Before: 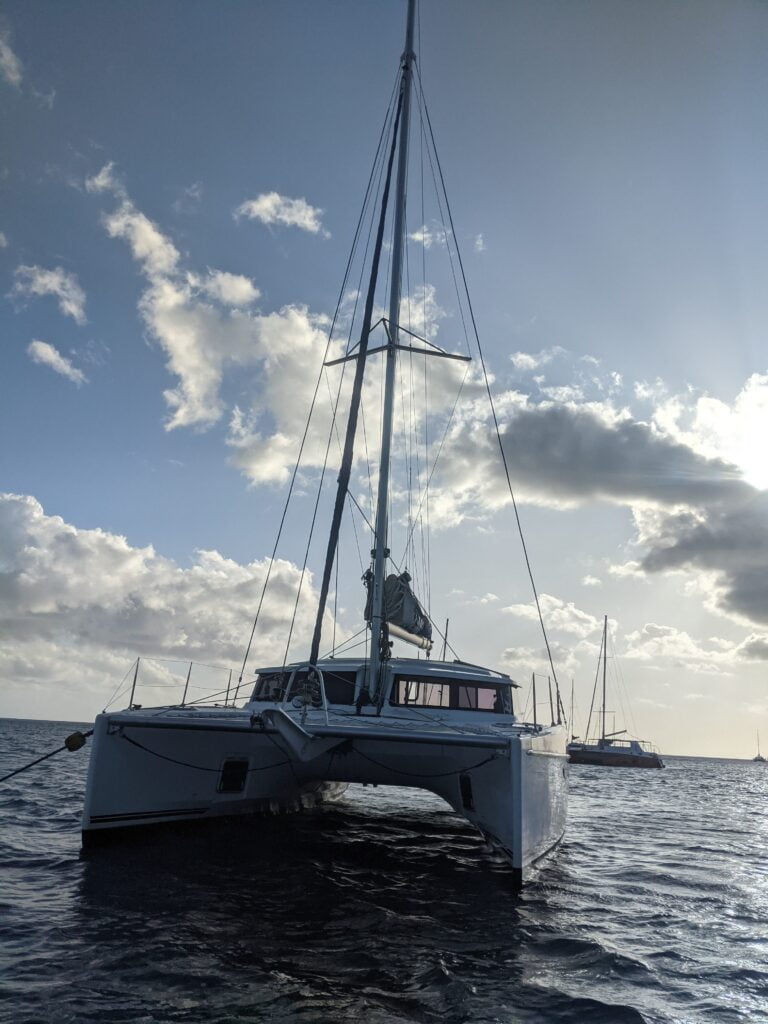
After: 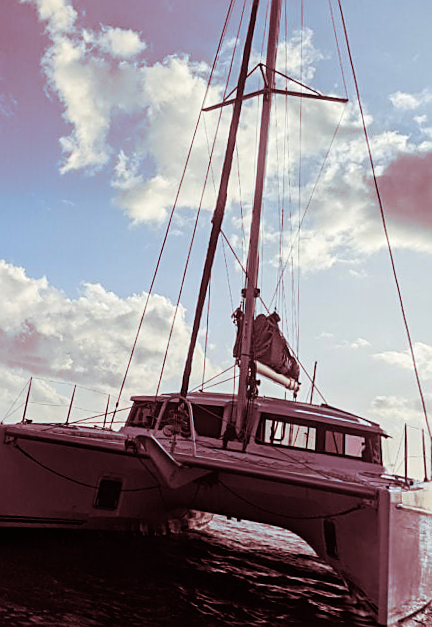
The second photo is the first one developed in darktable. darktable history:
sharpen: on, module defaults
crop: left 8.966%, top 23.852%, right 34.699%, bottom 4.703%
tone curve: curves: ch0 [(0, 0) (0.004, 0.001) (0.133, 0.112) (0.325, 0.362) (0.832, 0.893) (1, 1)], color space Lab, linked channels, preserve colors none
local contrast: mode bilateral grid, contrast 100, coarseness 100, detail 91%, midtone range 0.2
split-toning: highlights › saturation 0, balance -61.83
white balance: emerald 1
rotate and perspective: rotation 1.69°, lens shift (vertical) -0.023, lens shift (horizontal) -0.291, crop left 0.025, crop right 0.988, crop top 0.092, crop bottom 0.842
